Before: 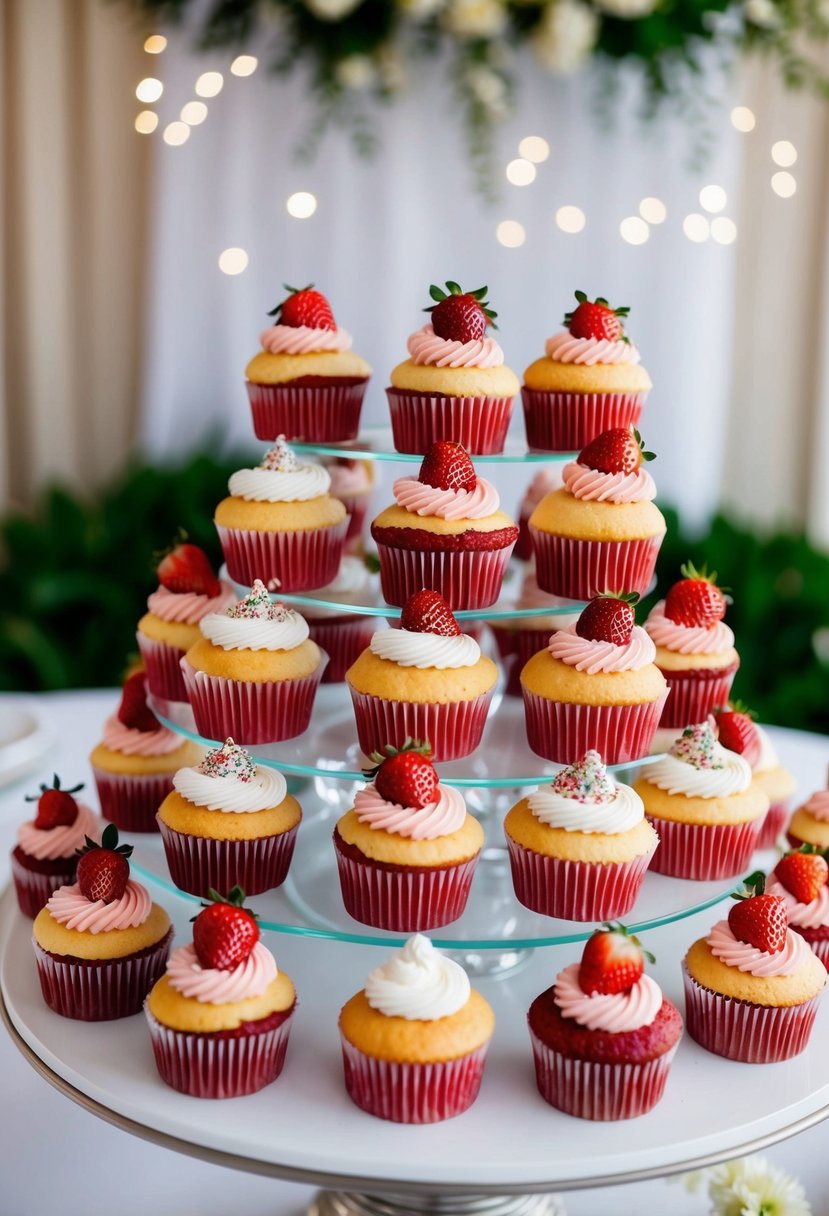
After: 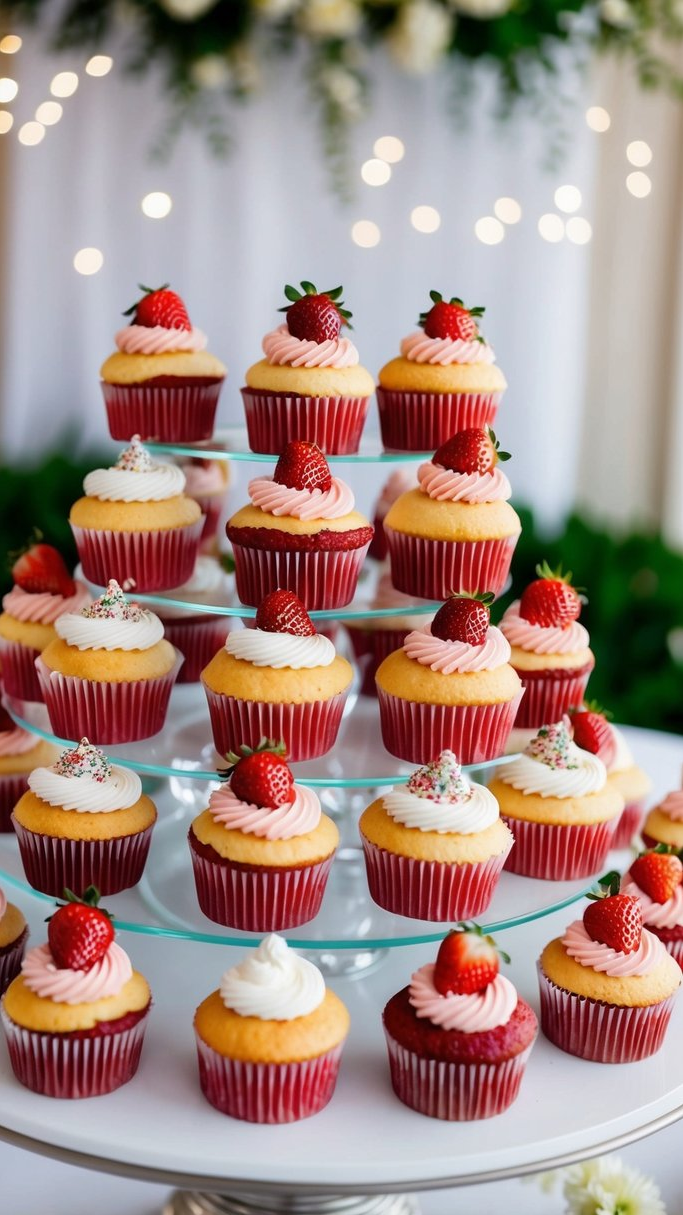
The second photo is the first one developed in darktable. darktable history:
crop: left 17.582%, bottom 0.031%
